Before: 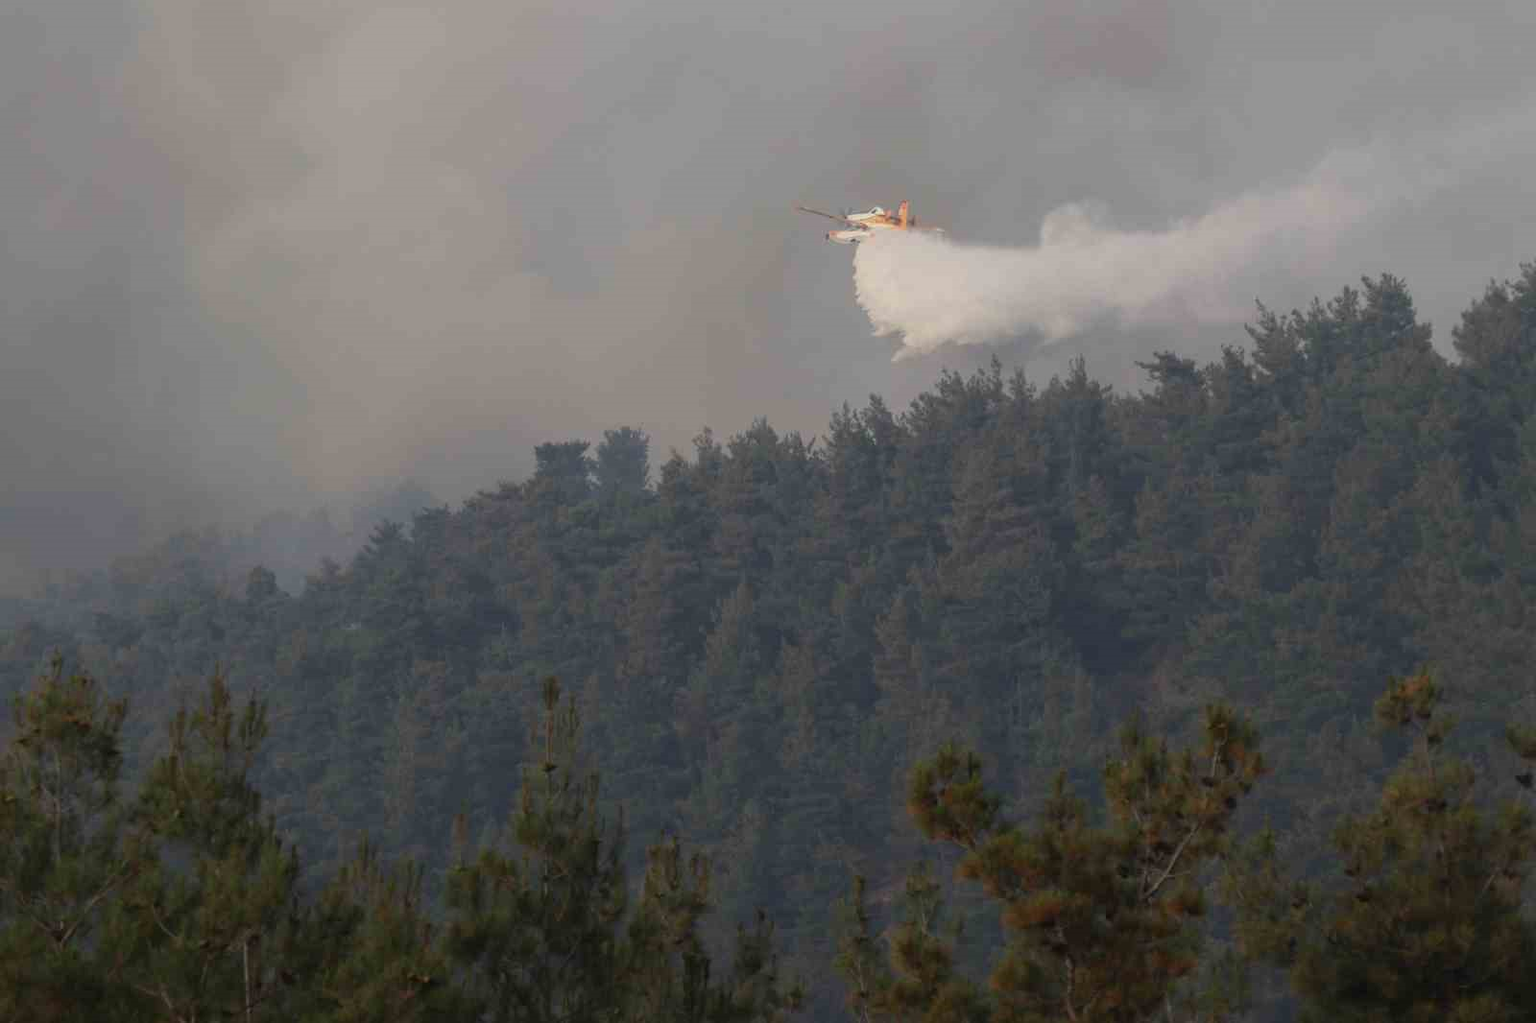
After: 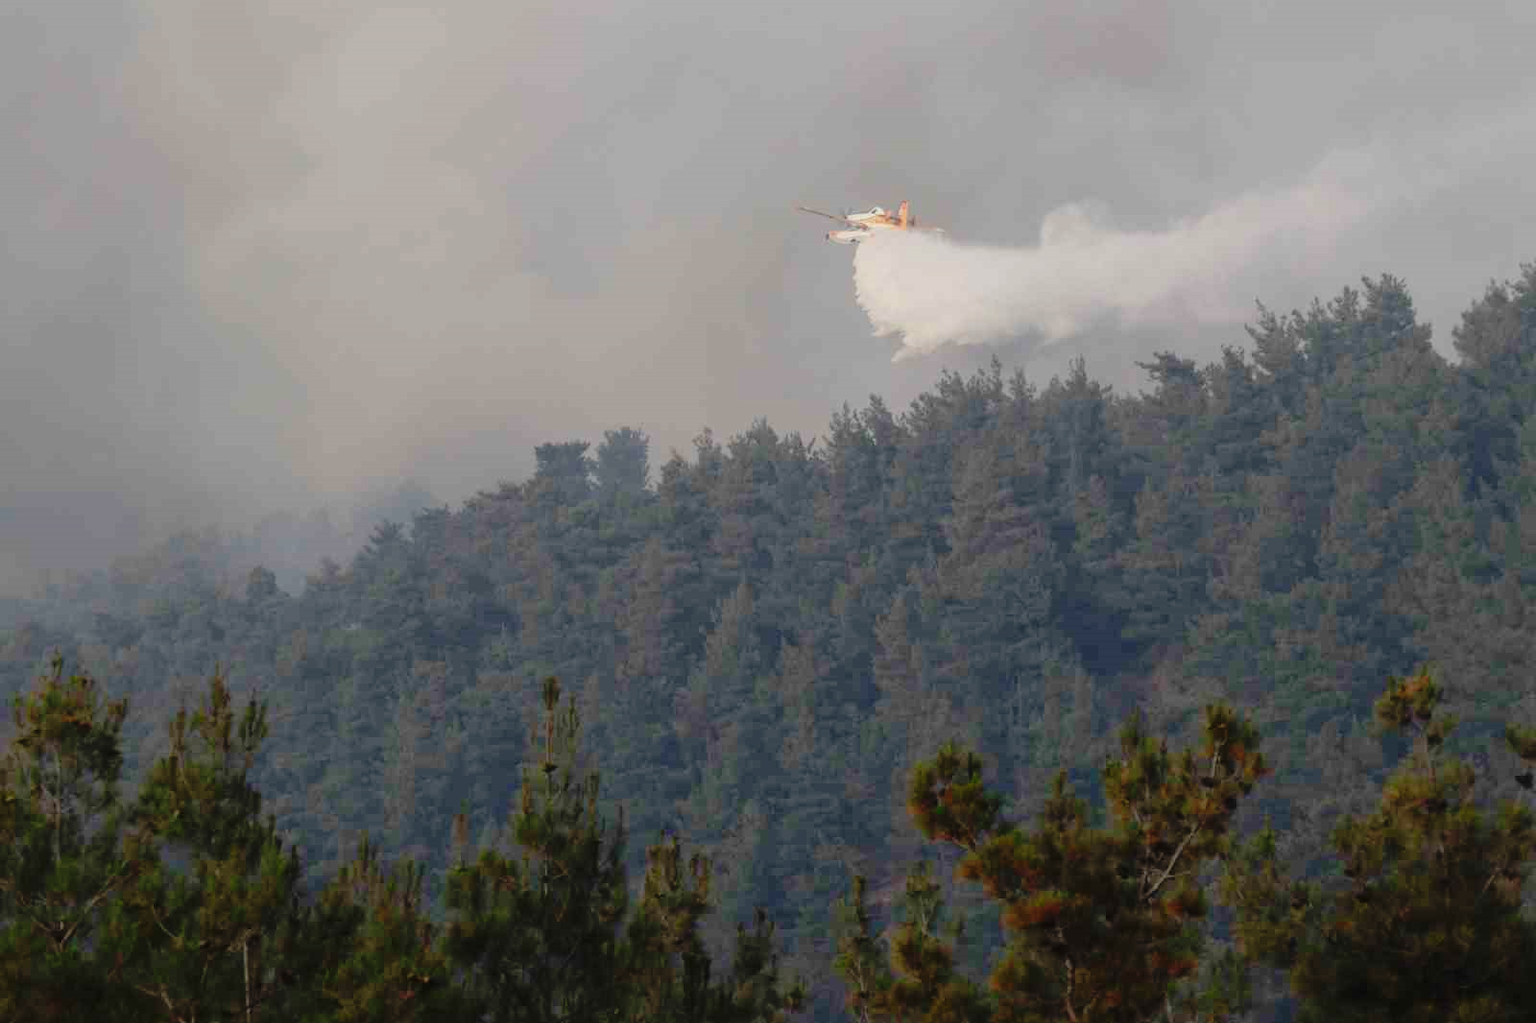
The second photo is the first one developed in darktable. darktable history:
tone curve: curves: ch0 [(0, 0.01) (0.058, 0.039) (0.159, 0.117) (0.282, 0.327) (0.45, 0.534) (0.676, 0.751) (0.89, 0.919) (1, 1)]; ch1 [(0, 0) (0.094, 0.081) (0.285, 0.299) (0.385, 0.403) (0.447, 0.455) (0.495, 0.496) (0.544, 0.552) (0.589, 0.612) (0.722, 0.728) (1, 1)]; ch2 [(0, 0) (0.257, 0.217) (0.43, 0.421) (0.498, 0.507) (0.531, 0.544) (0.56, 0.579) (0.625, 0.642) (1, 1)], preserve colors none
